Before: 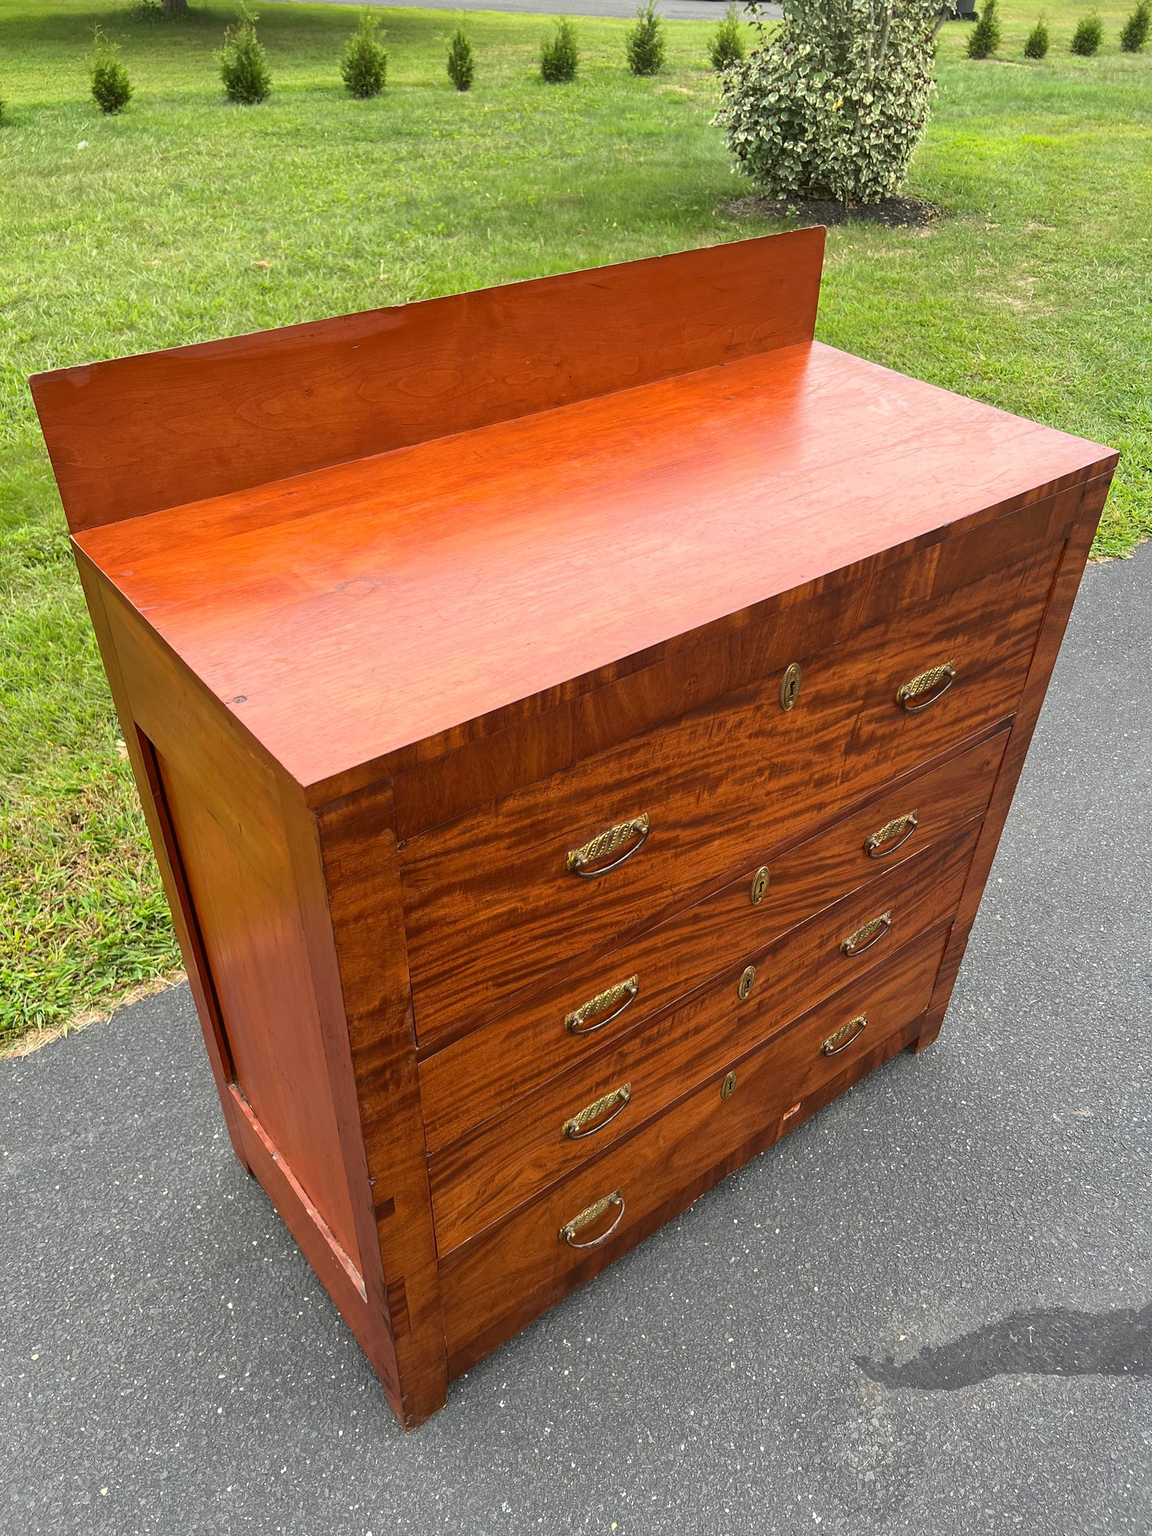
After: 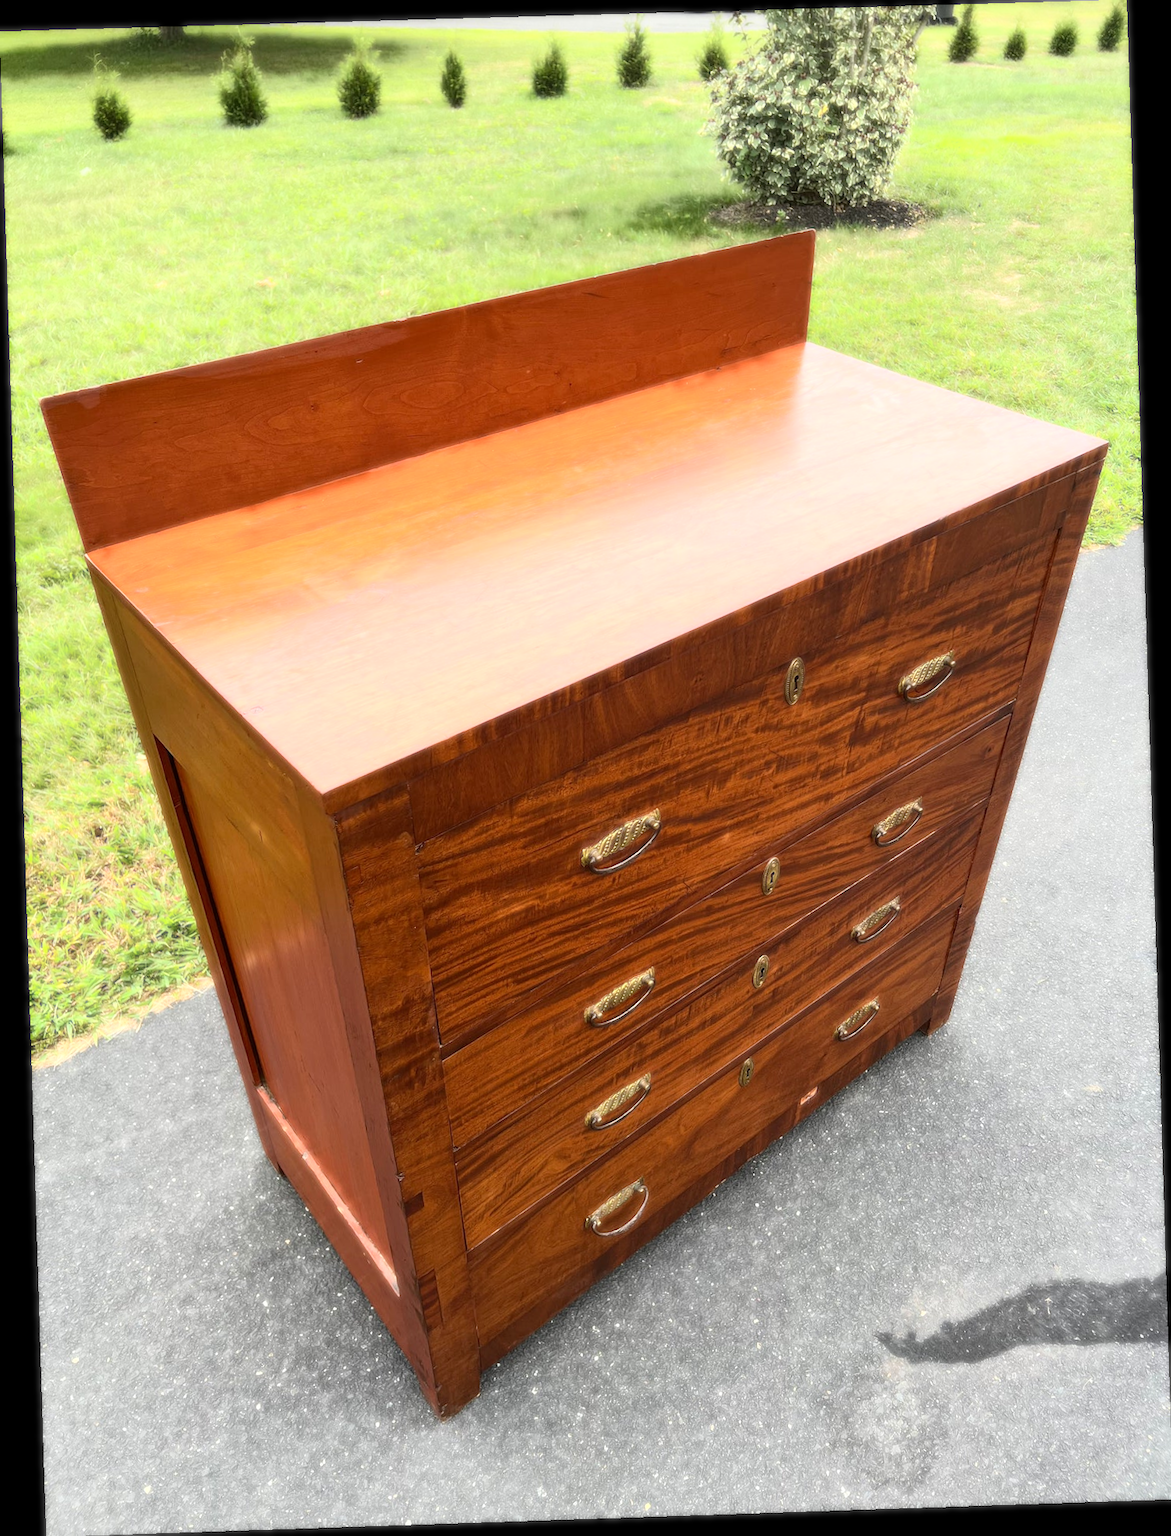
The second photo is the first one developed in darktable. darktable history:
rotate and perspective: rotation -1.77°, lens shift (horizontal) 0.004, automatic cropping off
bloom: size 0%, threshold 54.82%, strength 8.31%
